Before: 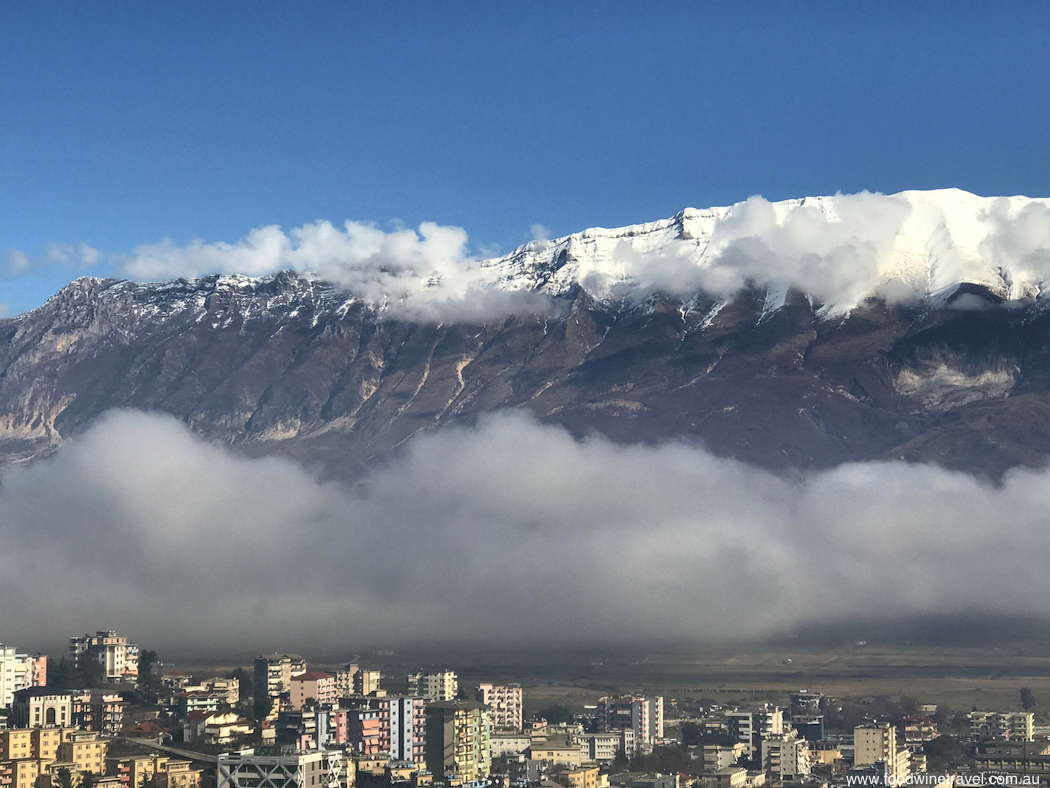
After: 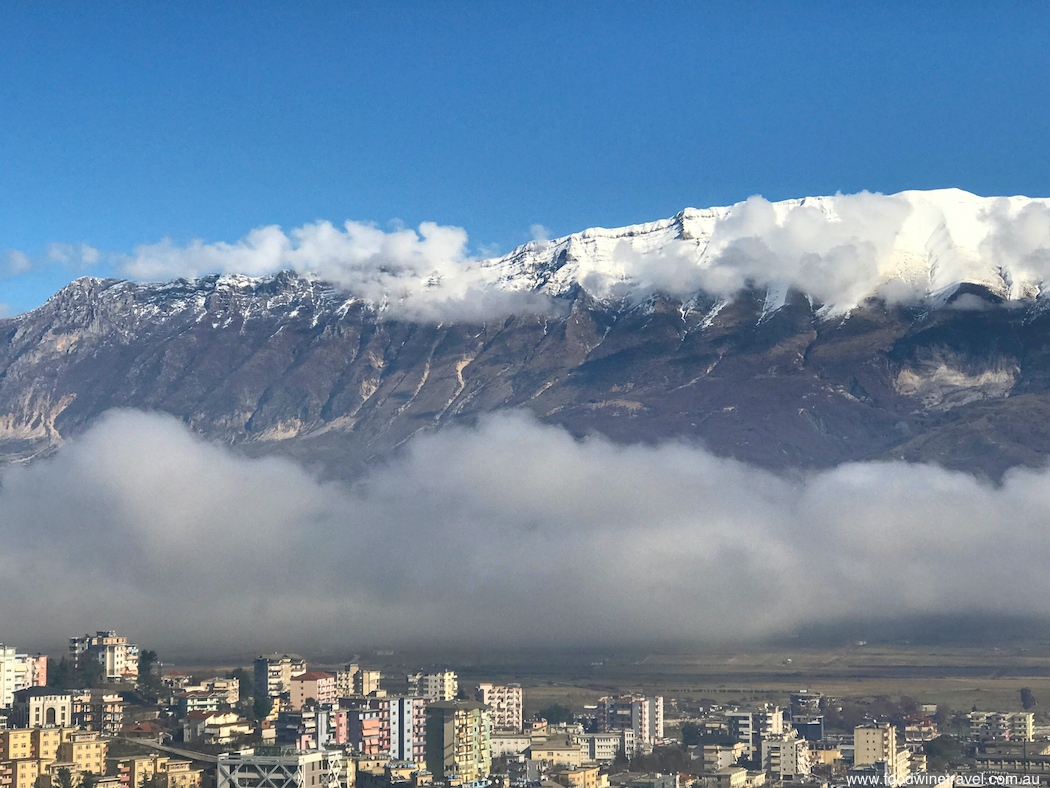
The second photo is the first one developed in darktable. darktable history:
contrast brightness saturation: saturation 0.121
haze removal: compatibility mode true
